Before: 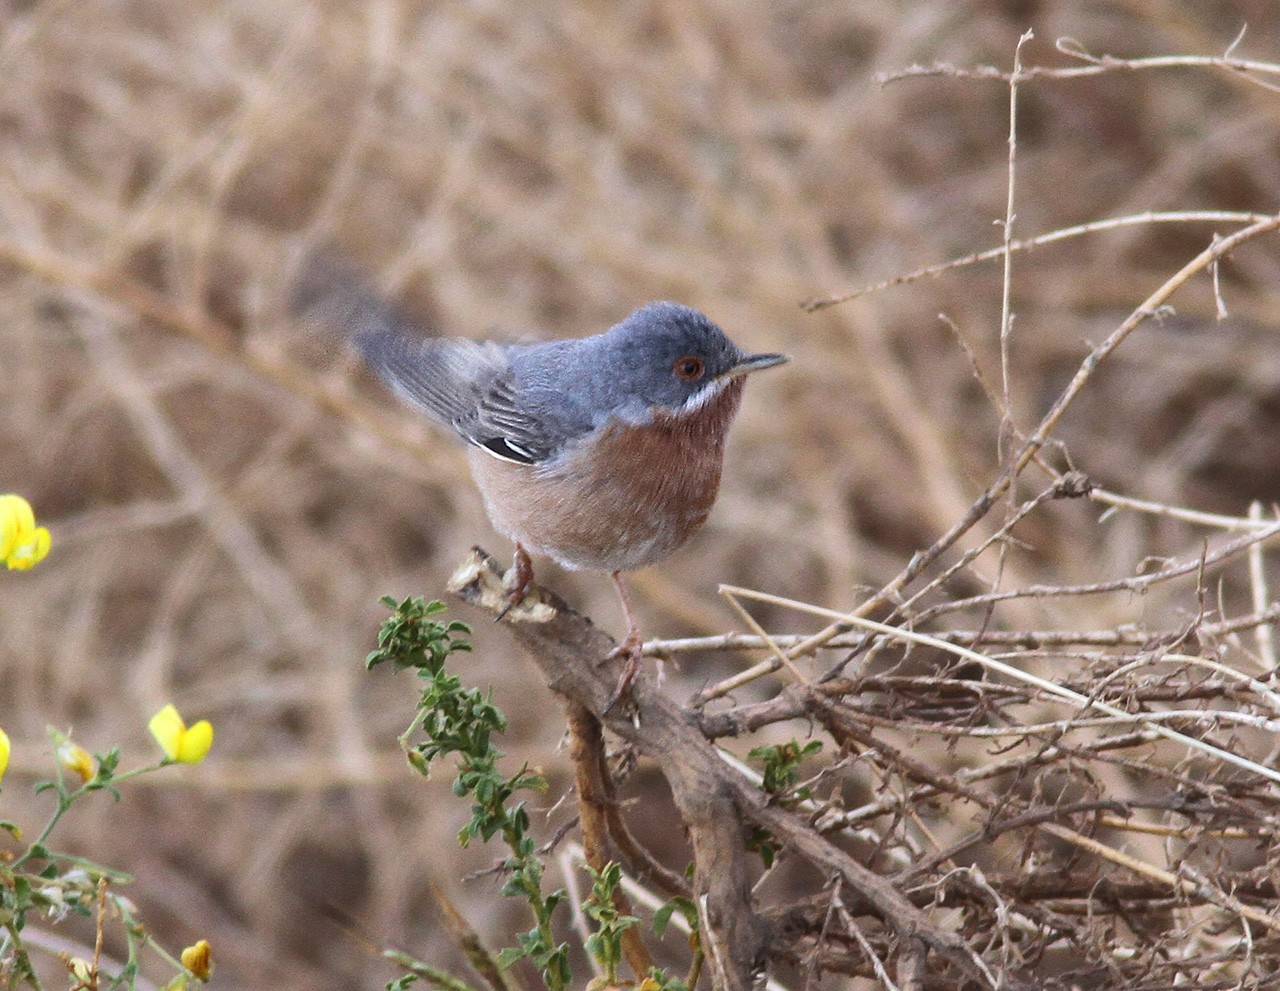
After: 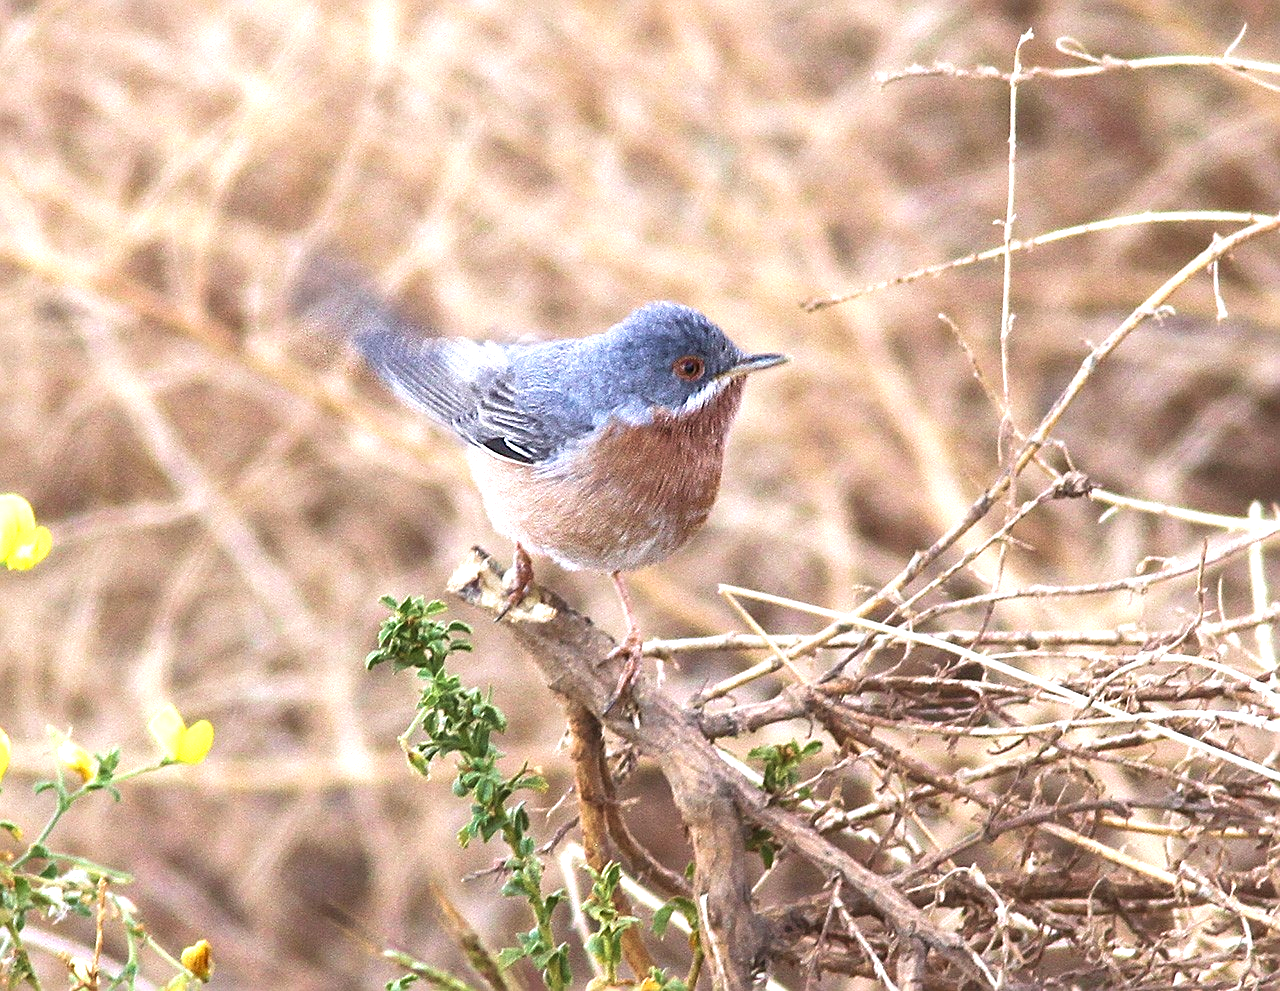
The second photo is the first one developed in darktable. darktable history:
exposure: black level correction 0, exposure 1.095 EV, compensate highlight preservation false
sharpen: on, module defaults
velvia: on, module defaults
